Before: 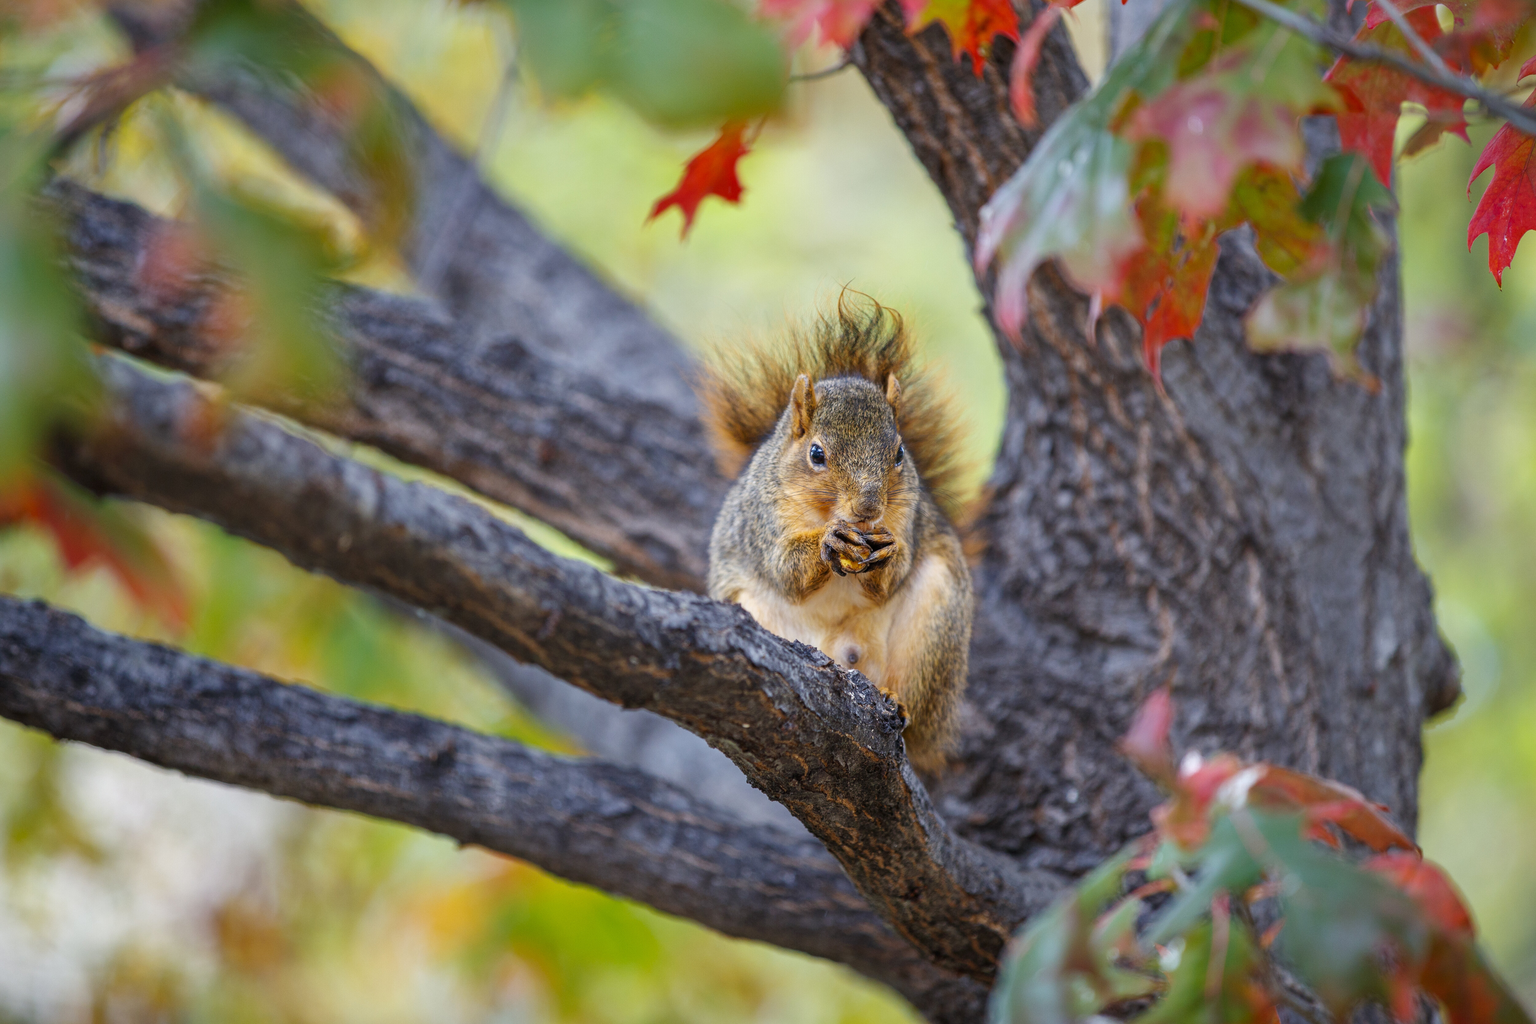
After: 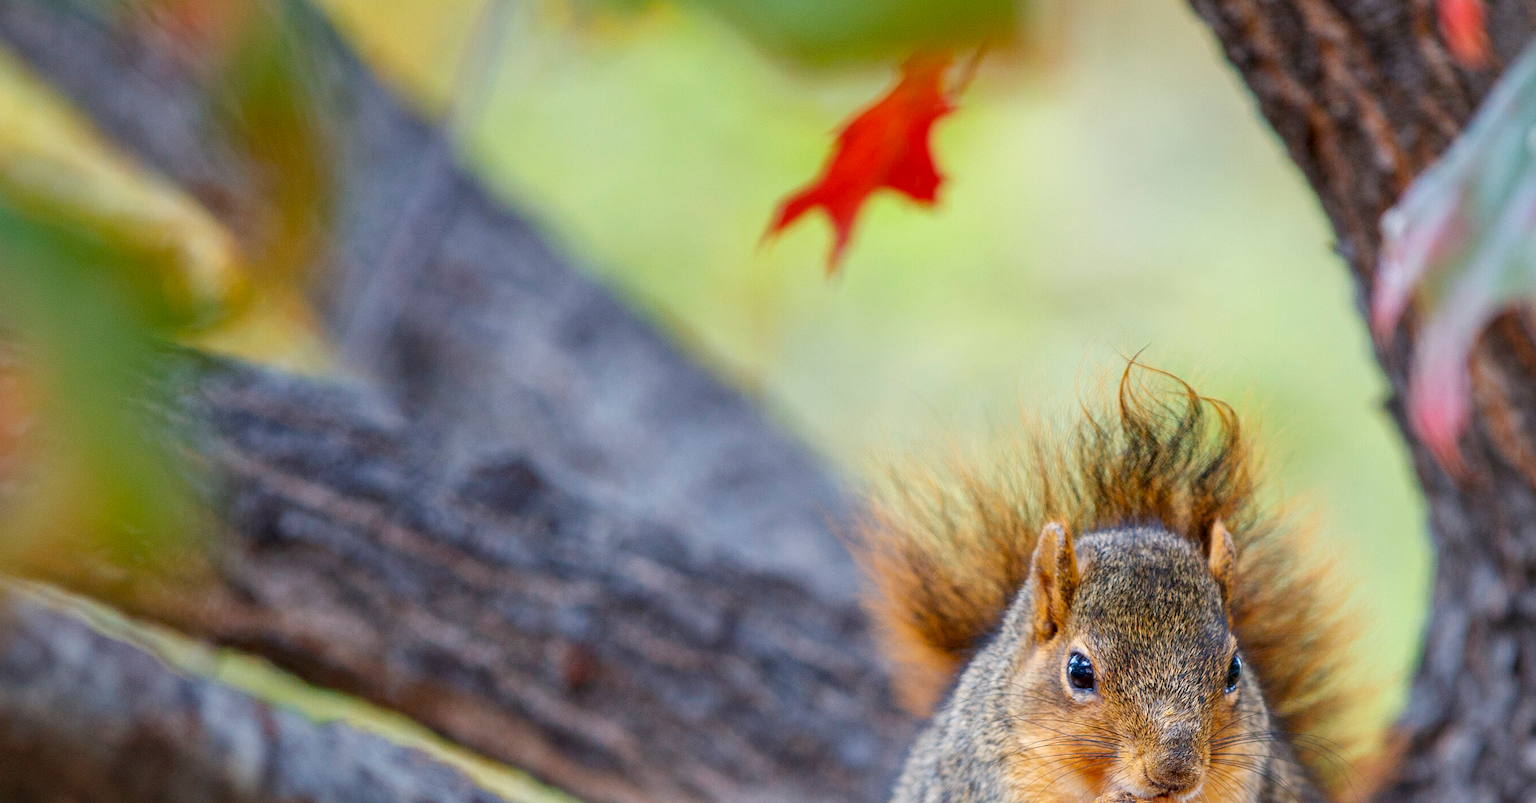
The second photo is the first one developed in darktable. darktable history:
exposure: black level correction 0.004, exposure 0.014 EV, compensate highlight preservation false
crop: left 15.306%, top 9.065%, right 30.789%, bottom 48.638%
